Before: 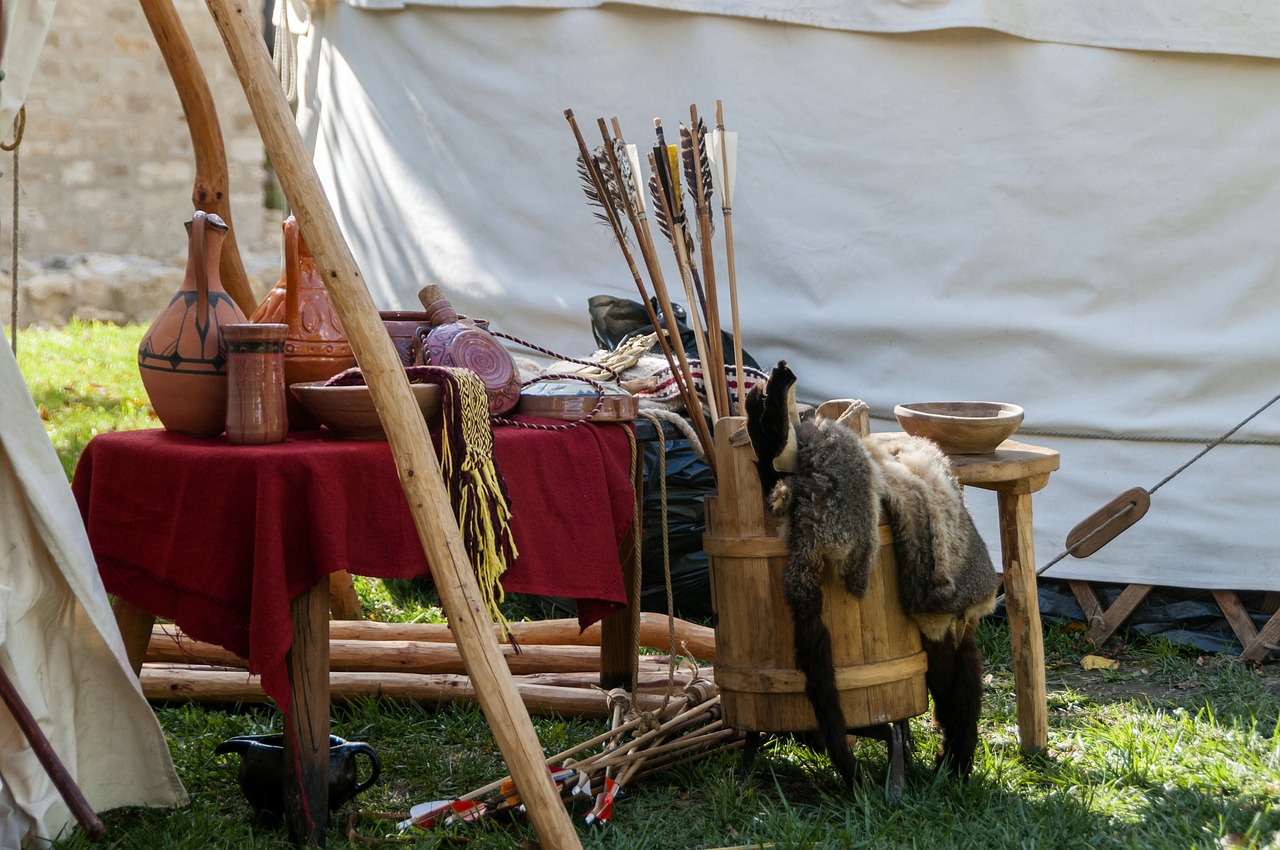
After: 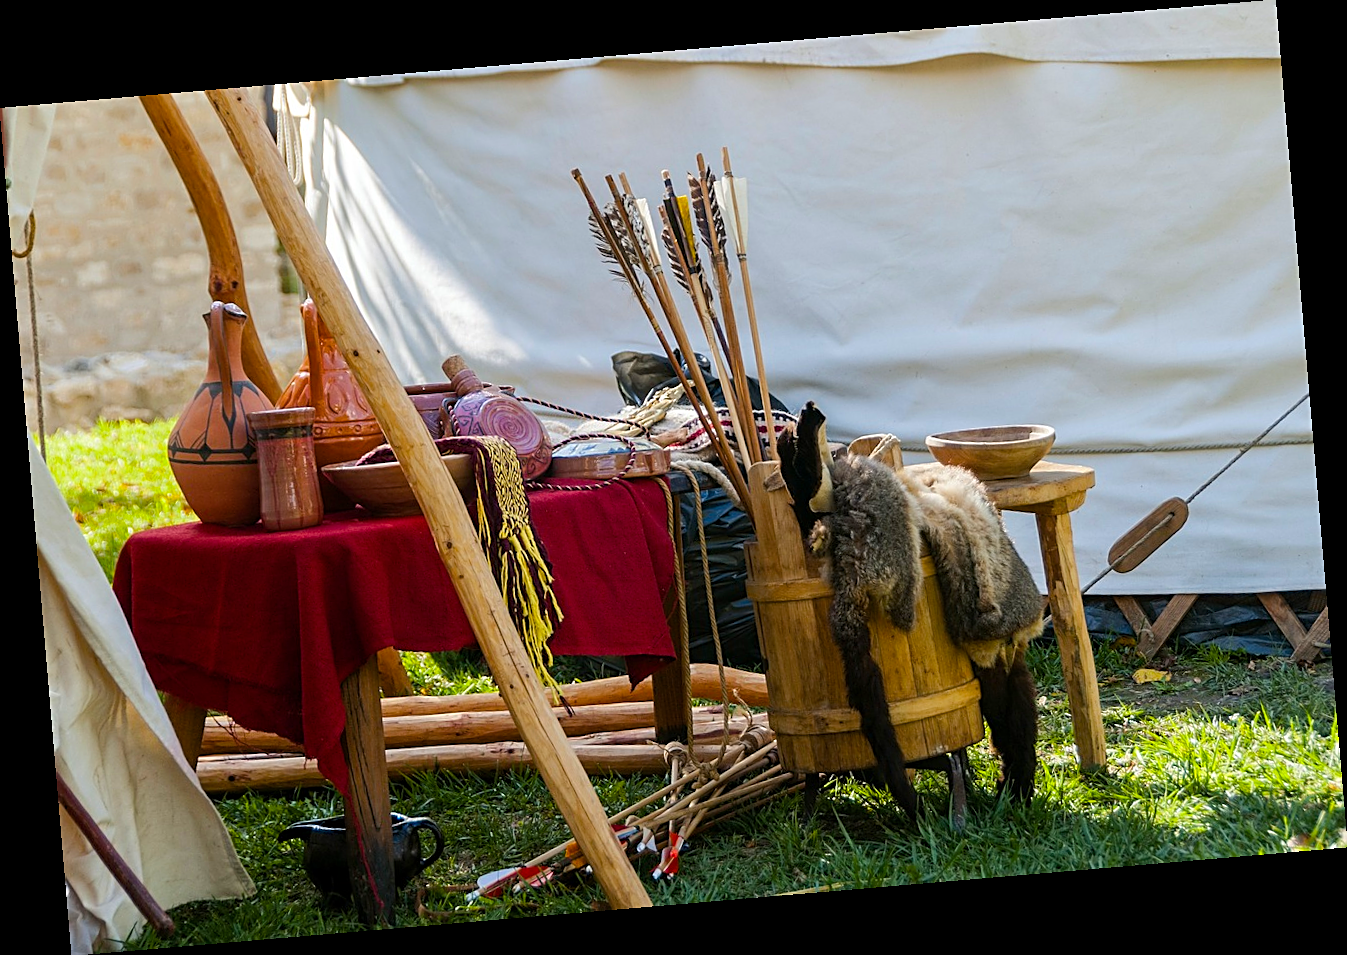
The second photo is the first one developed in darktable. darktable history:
rotate and perspective: rotation -4.86°, automatic cropping off
color balance rgb: perceptual saturation grading › global saturation 25%, perceptual brilliance grading › mid-tones 10%, perceptual brilliance grading › shadows 15%, global vibrance 20%
sharpen: on, module defaults
